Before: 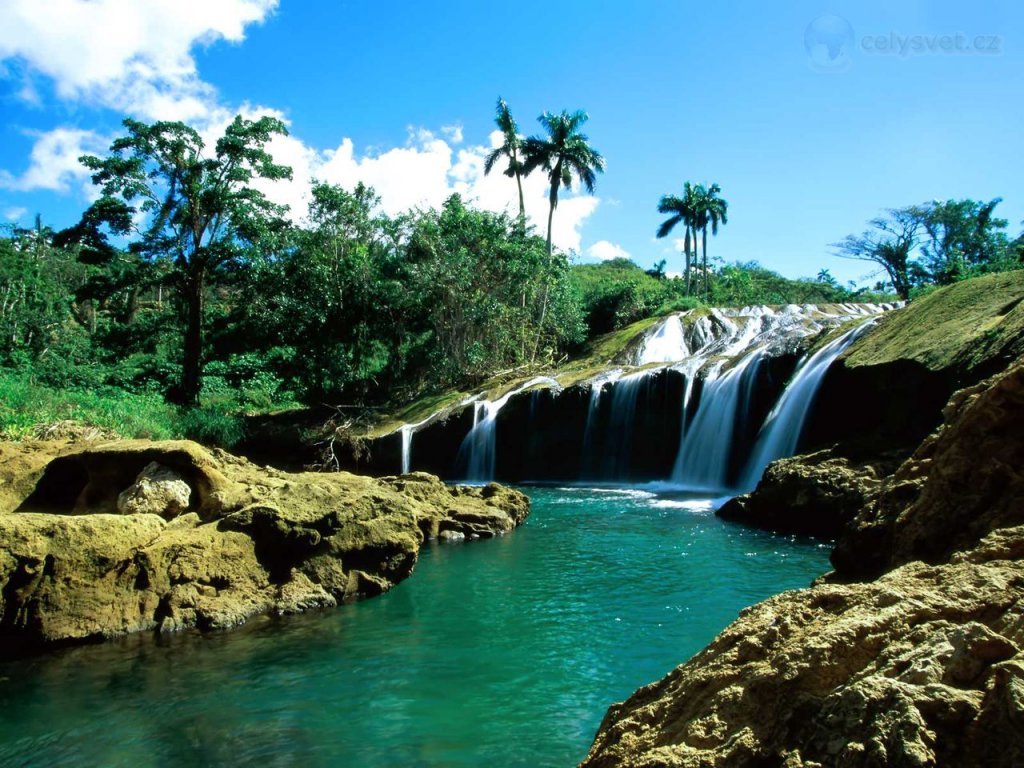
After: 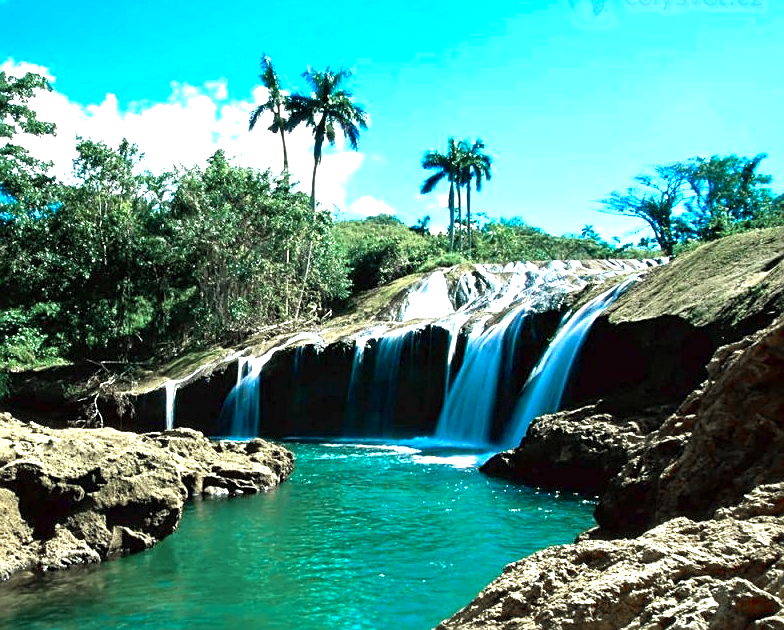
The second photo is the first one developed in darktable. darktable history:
crop: left 23.095%, top 5.827%, bottom 11.854%
color balance rgb: perceptual saturation grading › global saturation 30%, global vibrance 20%
sharpen: on, module defaults
exposure: exposure 0.95 EV, compensate highlight preservation false
color zones: curves: ch1 [(0, 0.708) (0.088, 0.648) (0.245, 0.187) (0.429, 0.326) (0.571, 0.498) (0.714, 0.5) (0.857, 0.5) (1, 0.708)]
